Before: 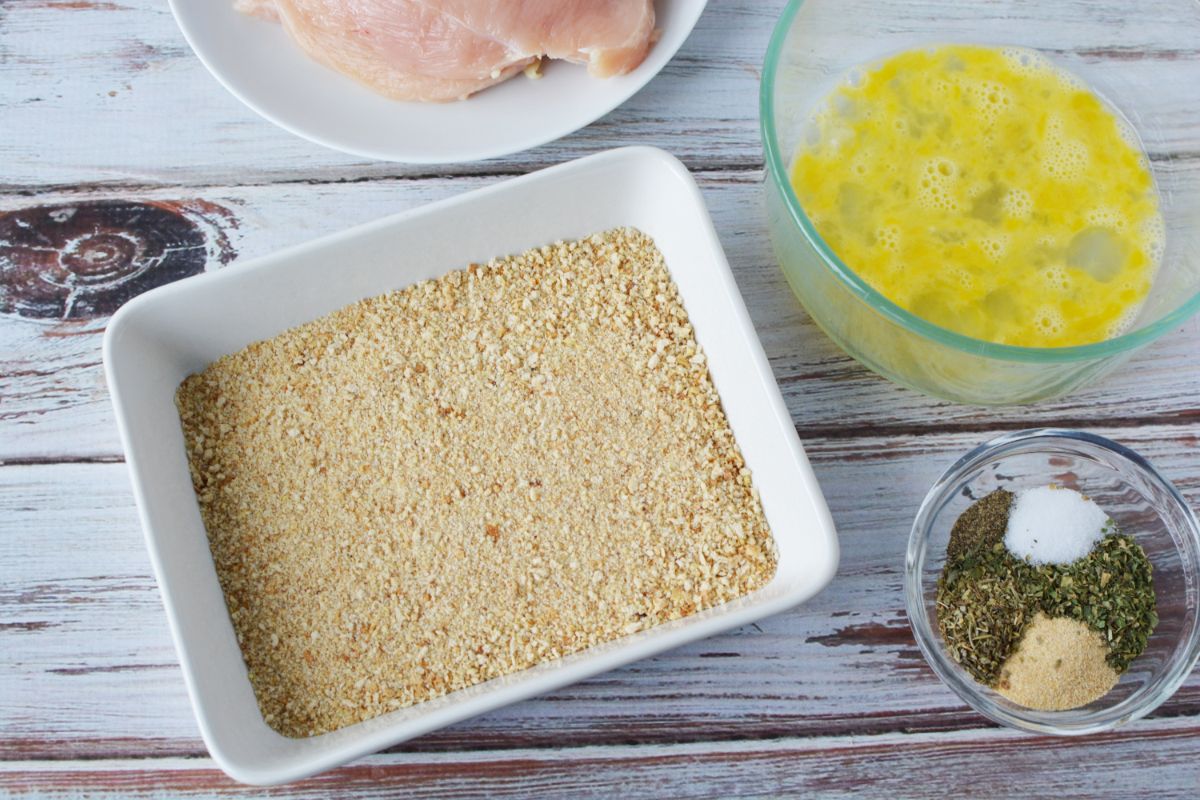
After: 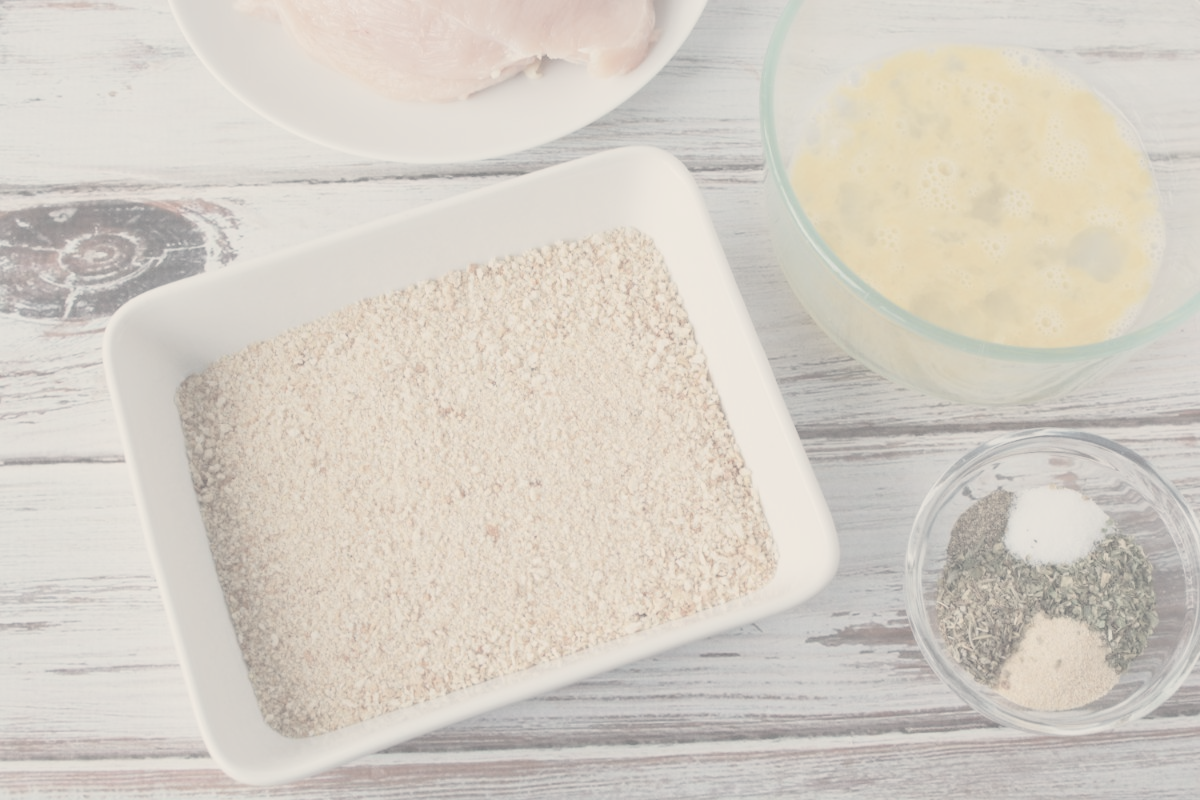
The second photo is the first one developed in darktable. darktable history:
white balance: red 1.123, blue 0.83
contrast brightness saturation: contrast -0.32, brightness 0.75, saturation -0.78
